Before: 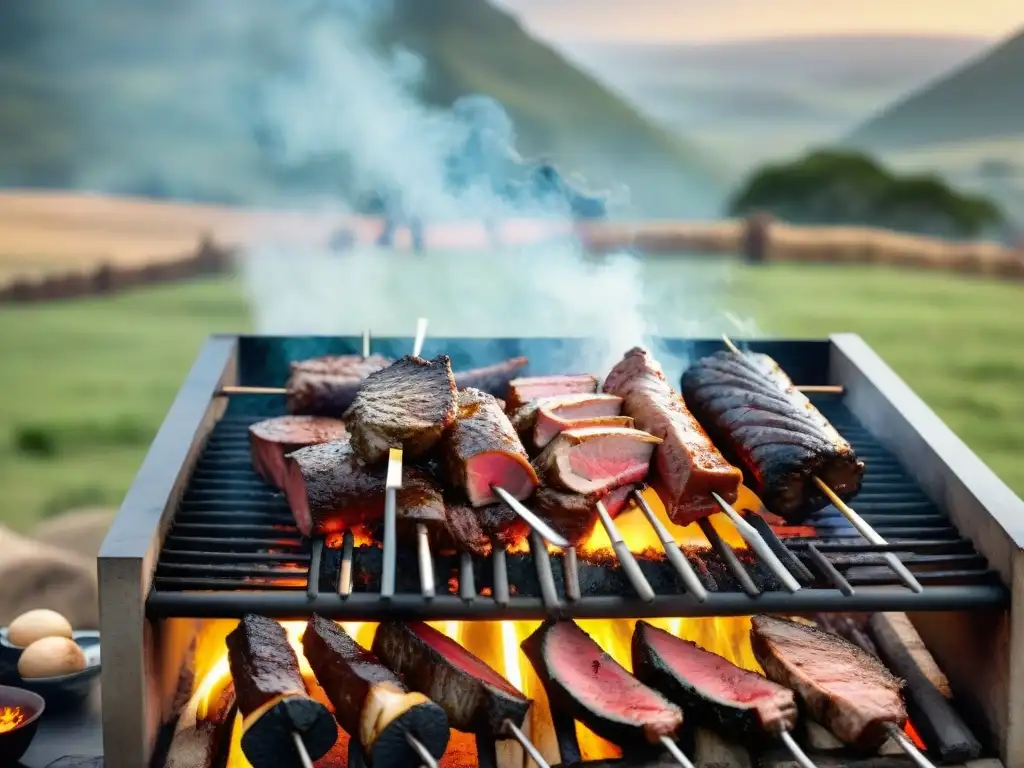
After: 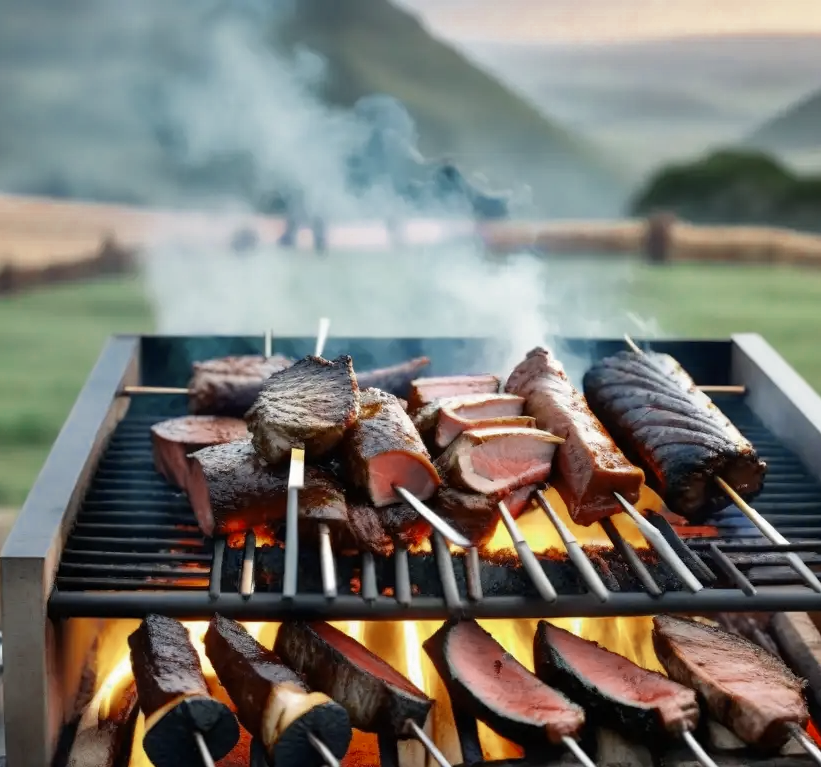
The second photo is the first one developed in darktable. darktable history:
color zones: curves: ch0 [(0, 0.5) (0.125, 0.4) (0.25, 0.5) (0.375, 0.4) (0.5, 0.4) (0.625, 0.35) (0.75, 0.35) (0.875, 0.5)]; ch1 [(0, 0.35) (0.125, 0.45) (0.25, 0.35) (0.375, 0.35) (0.5, 0.35) (0.625, 0.35) (0.75, 0.45) (0.875, 0.35)]; ch2 [(0, 0.6) (0.125, 0.5) (0.25, 0.5) (0.375, 0.6) (0.5, 0.6) (0.625, 0.5) (0.75, 0.5) (0.875, 0.5)]
crop and rotate: left 9.597%, right 10.195%
